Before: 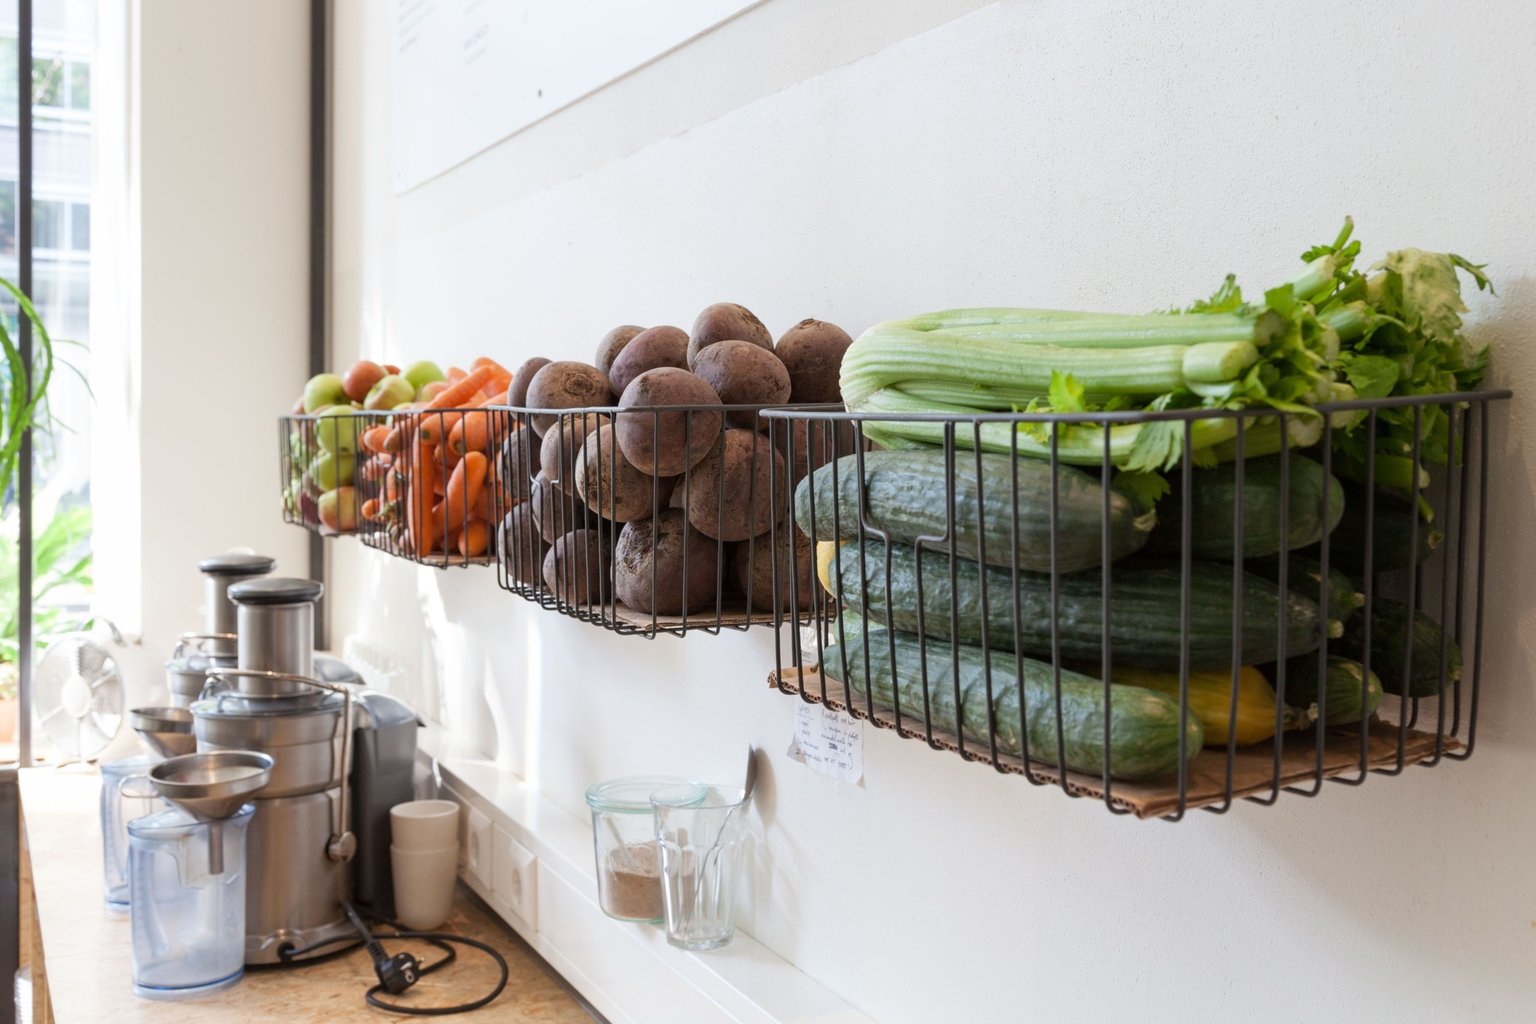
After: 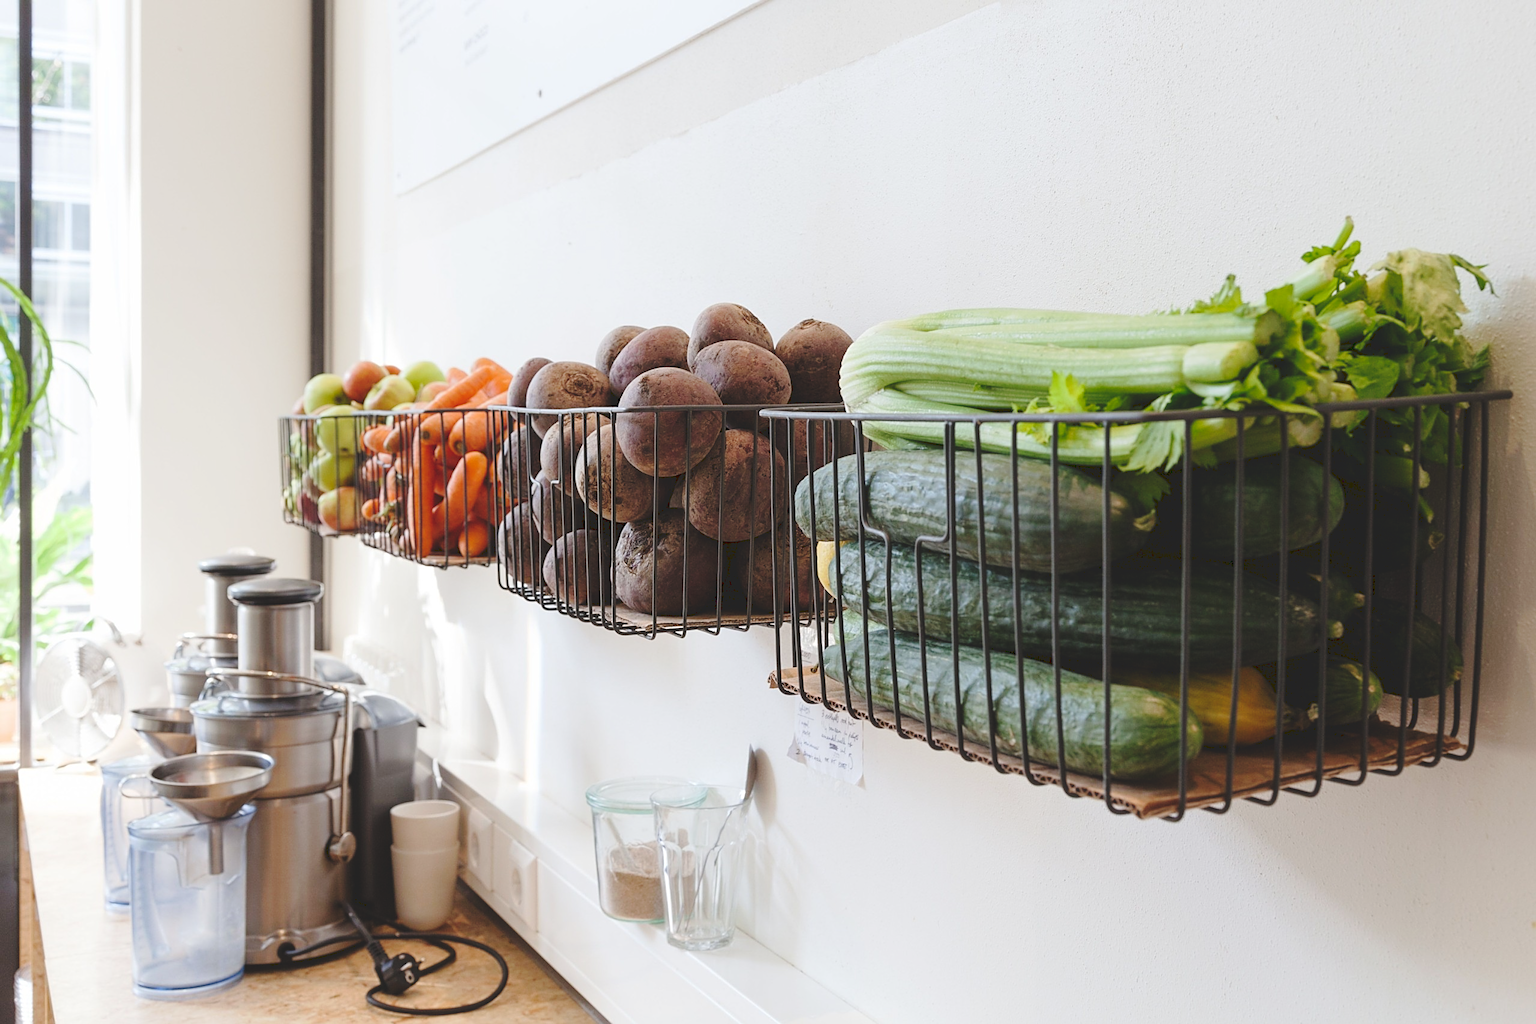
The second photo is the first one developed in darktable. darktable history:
sharpen: on, module defaults
tone curve: curves: ch0 [(0, 0) (0.003, 0.139) (0.011, 0.14) (0.025, 0.138) (0.044, 0.14) (0.069, 0.149) (0.1, 0.161) (0.136, 0.179) (0.177, 0.203) (0.224, 0.245) (0.277, 0.302) (0.335, 0.382) (0.399, 0.461) (0.468, 0.546) (0.543, 0.614) (0.623, 0.687) (0.709, 0.758) (0.801, 0.84) (0.898, 0.912) (1, 1)], preserve colors none
